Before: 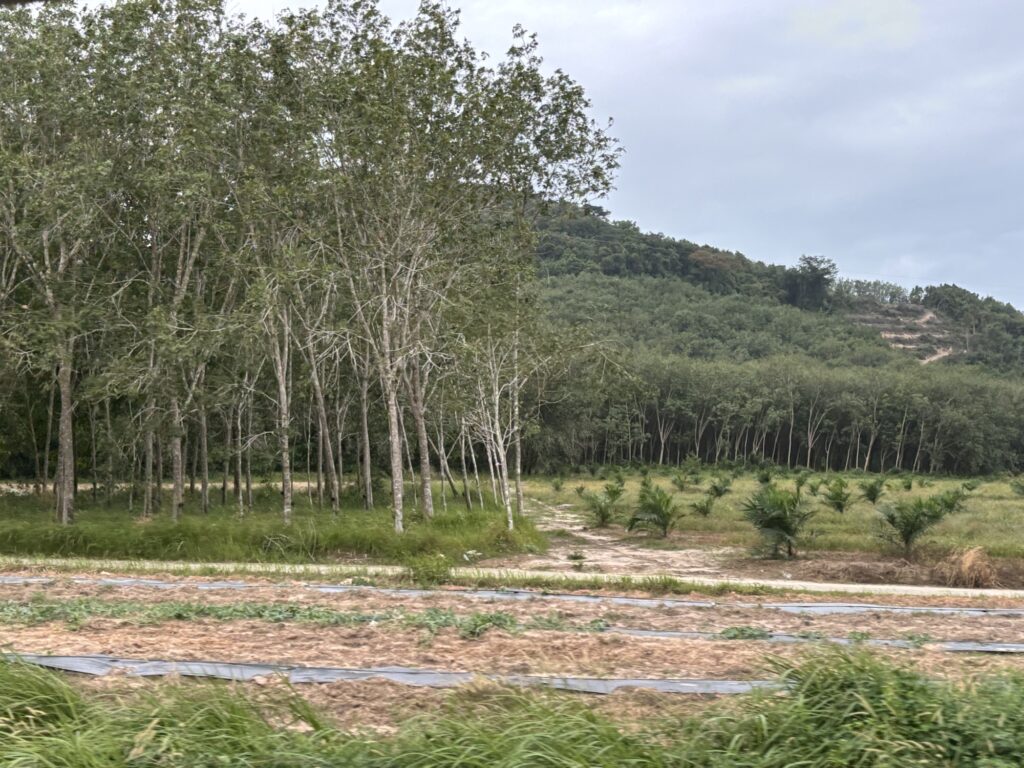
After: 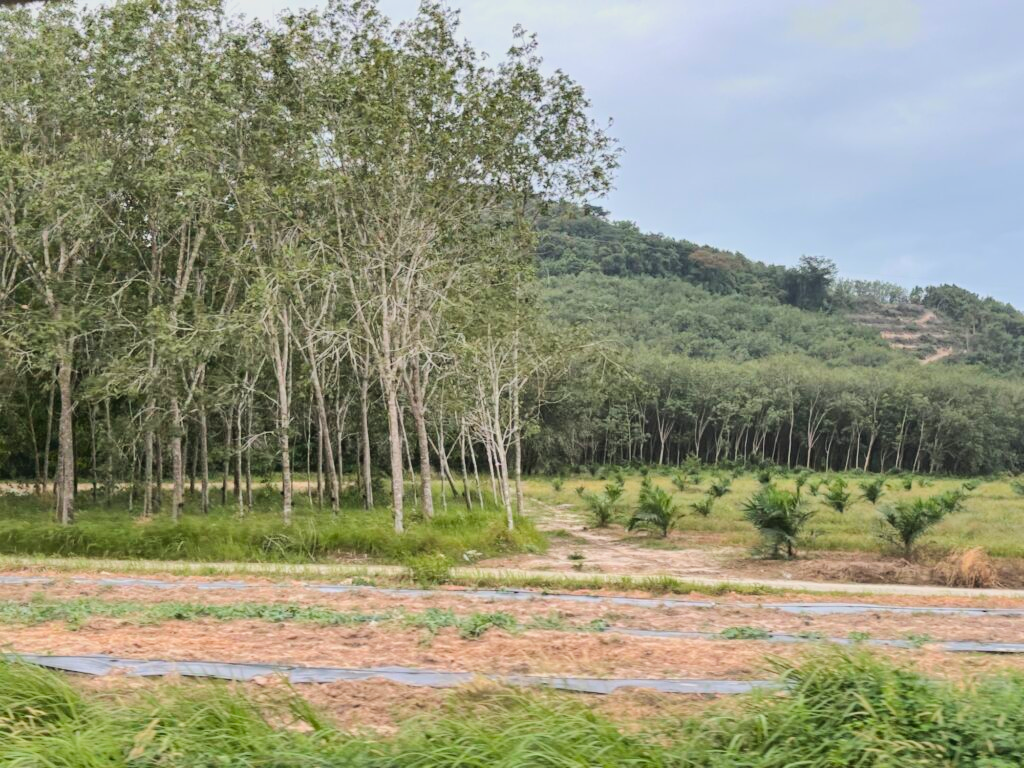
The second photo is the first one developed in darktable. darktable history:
tone curve: curves: ch0 [(0, 0.022) (0.114, 0.083) (0.281, 0.315) (0.447, 0.557) (0.588, 0.711) (0.786, 0.839) (0.999, 0.949)]; ch1 [(0, 0) (0.389, 0.352) (0.458, 0.433) (0.486, 0.474) (0.509, 0.505) (0.535, 0.53) (0.555, 0.557) (0.586, 0.622) (0.677, 0.724) (1, 1)]; ch2 [(0, 0) (0.369, 0.388) (0.449, 0.431) (0.501, 0.5) (0.528, 0.52) (0.561, 0.59) (0.697, 0.721) (1, 1)], color space Lab, linked channels, preserve colors none
shadows and highlights: on, module defaults
